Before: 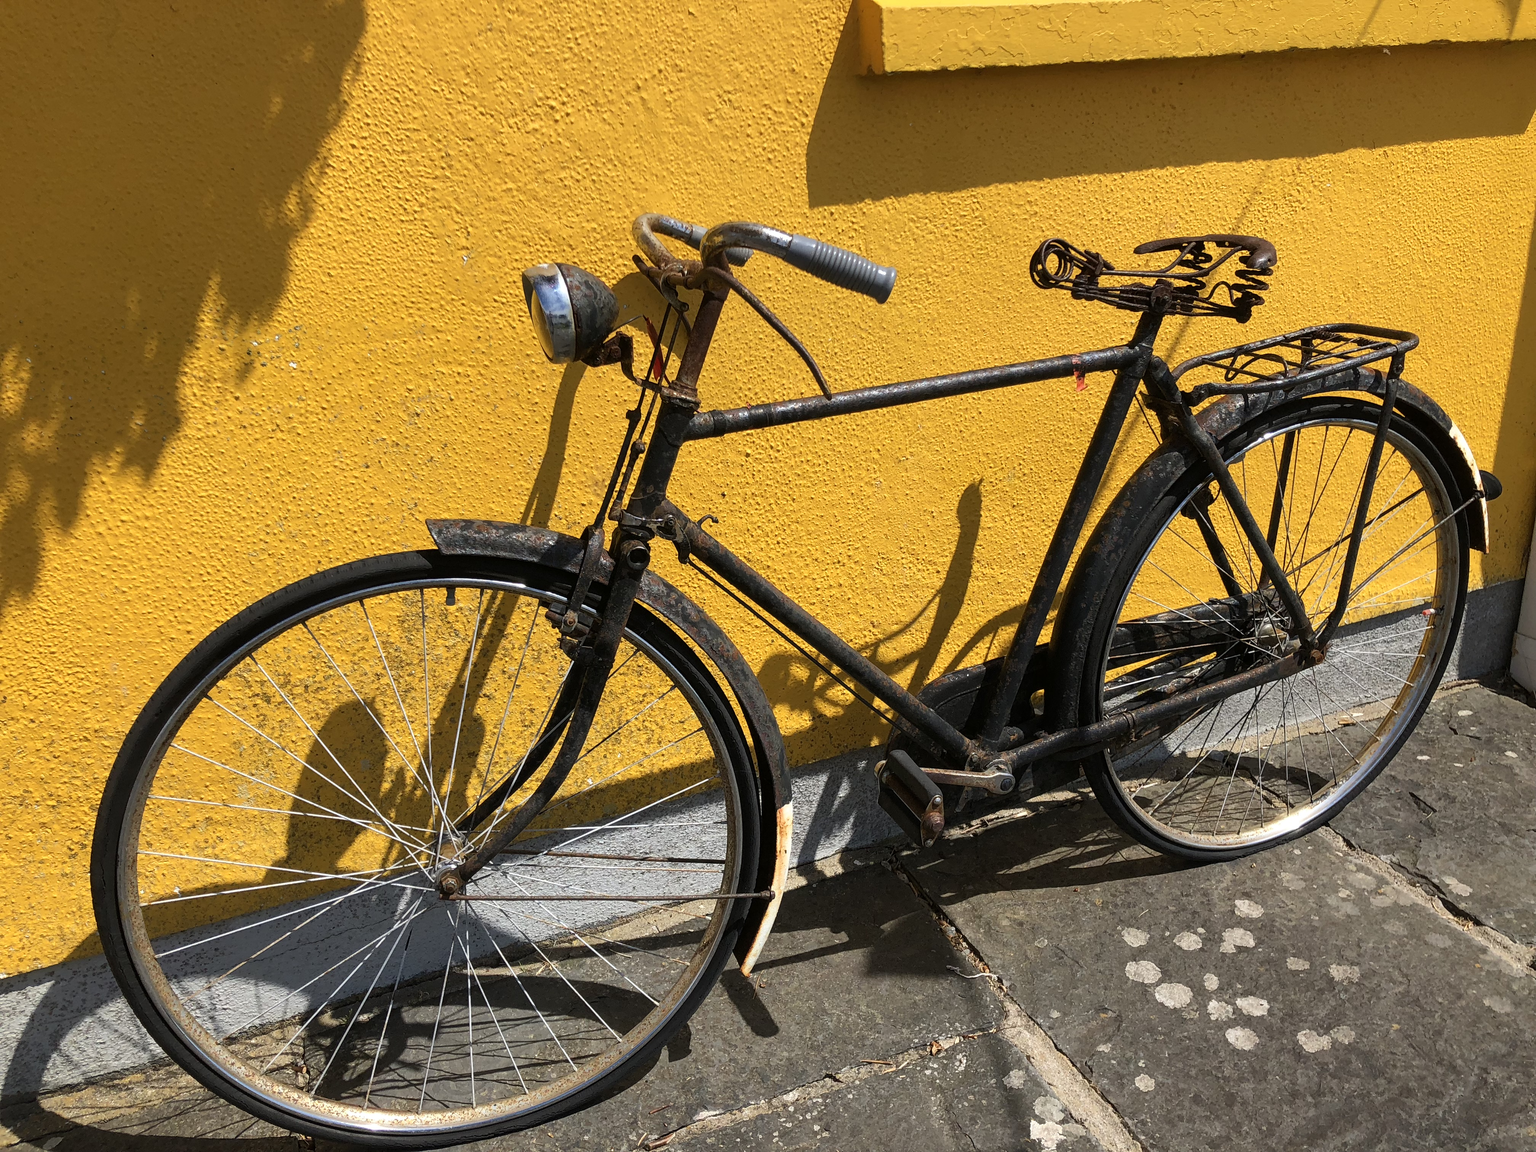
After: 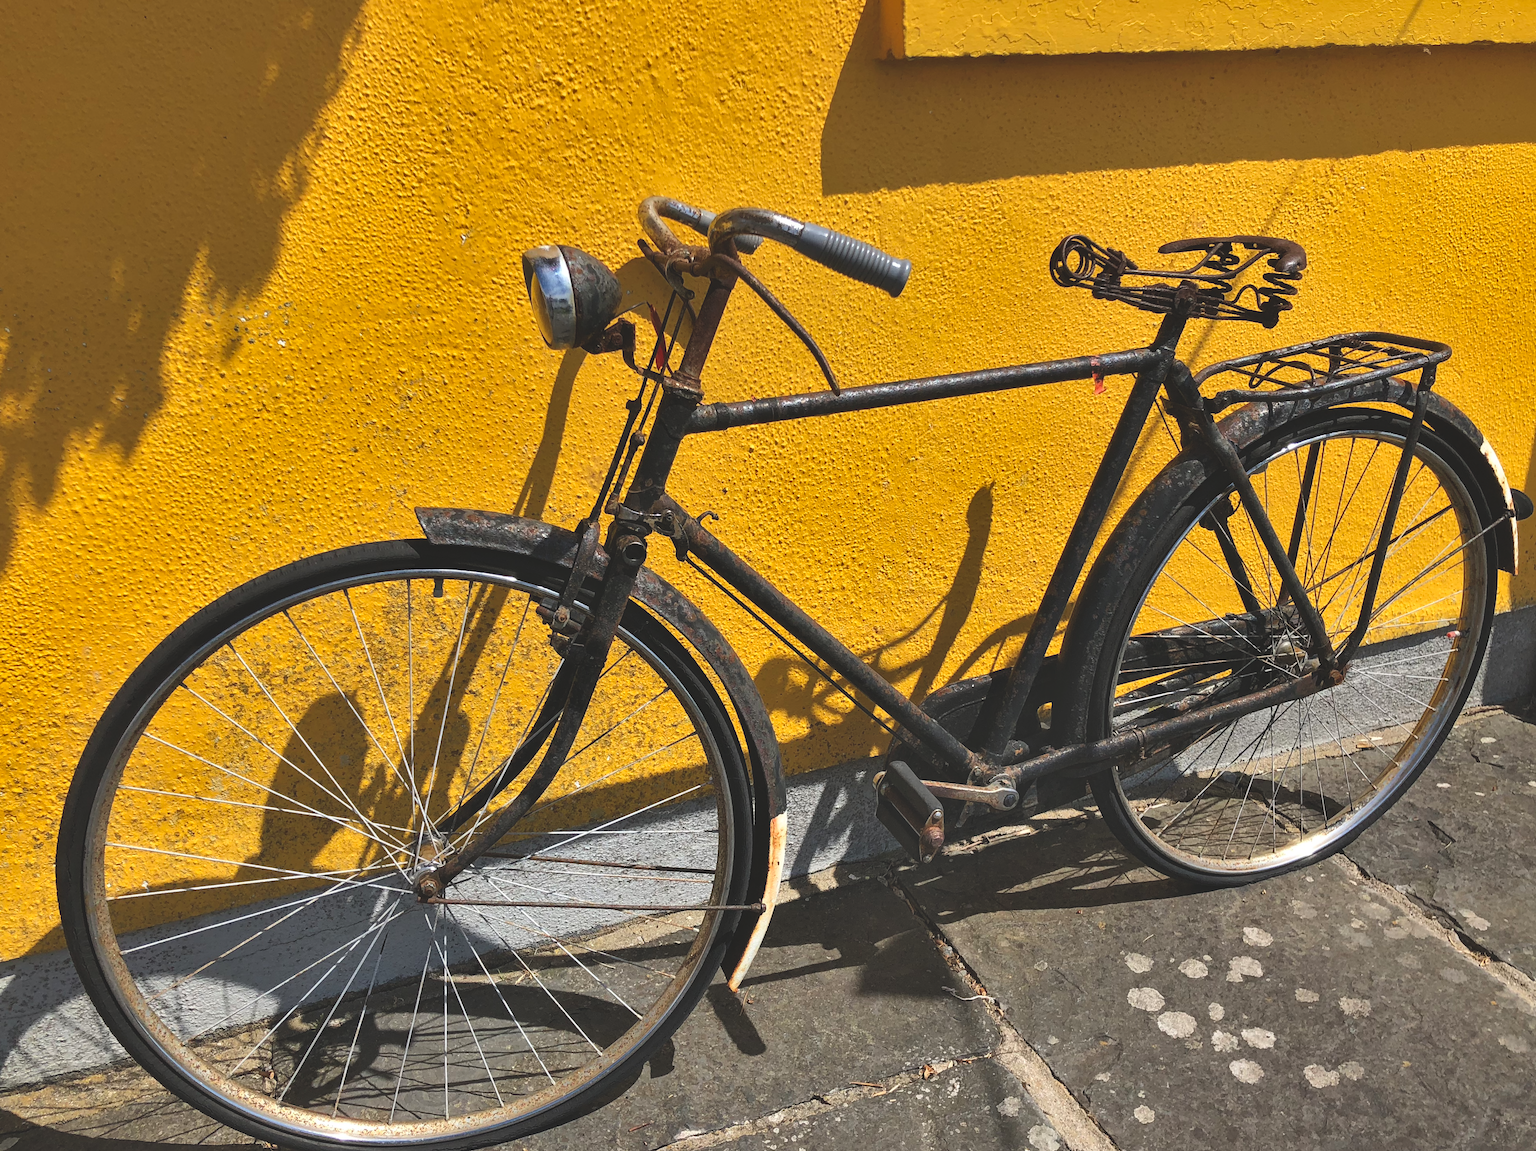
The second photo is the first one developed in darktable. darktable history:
exposure: black level correction -0.015, compensate highlight preservation false
shadows and highlights: low approximation 0.01, soften with gaussian
crop and rotate: angle -1.69°
